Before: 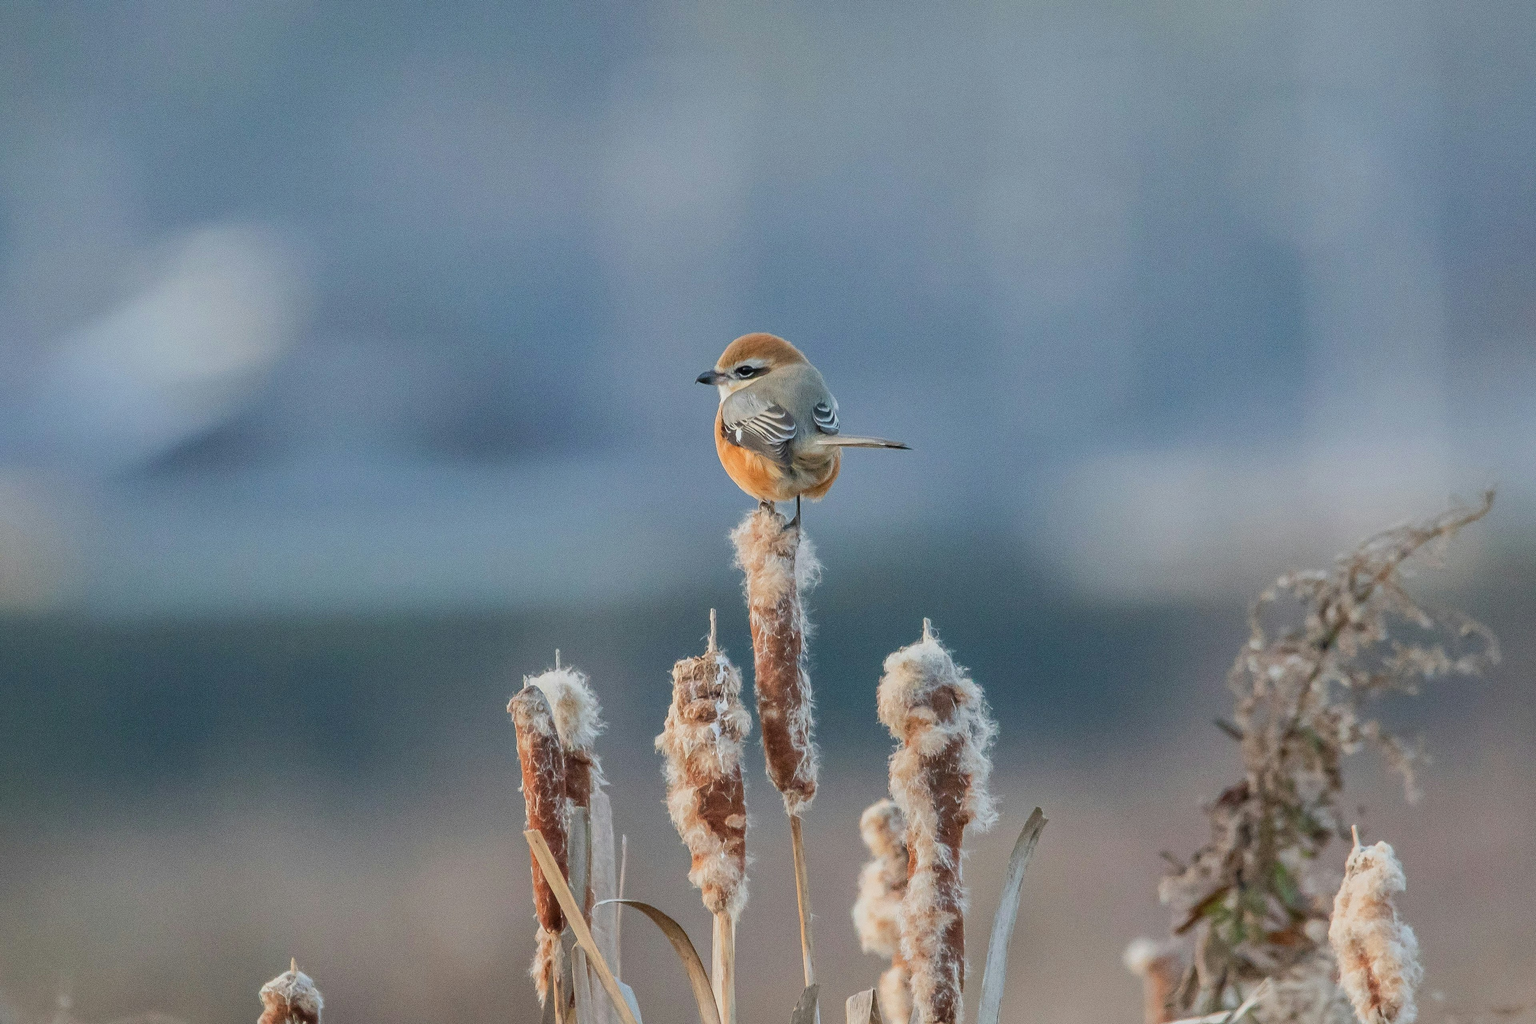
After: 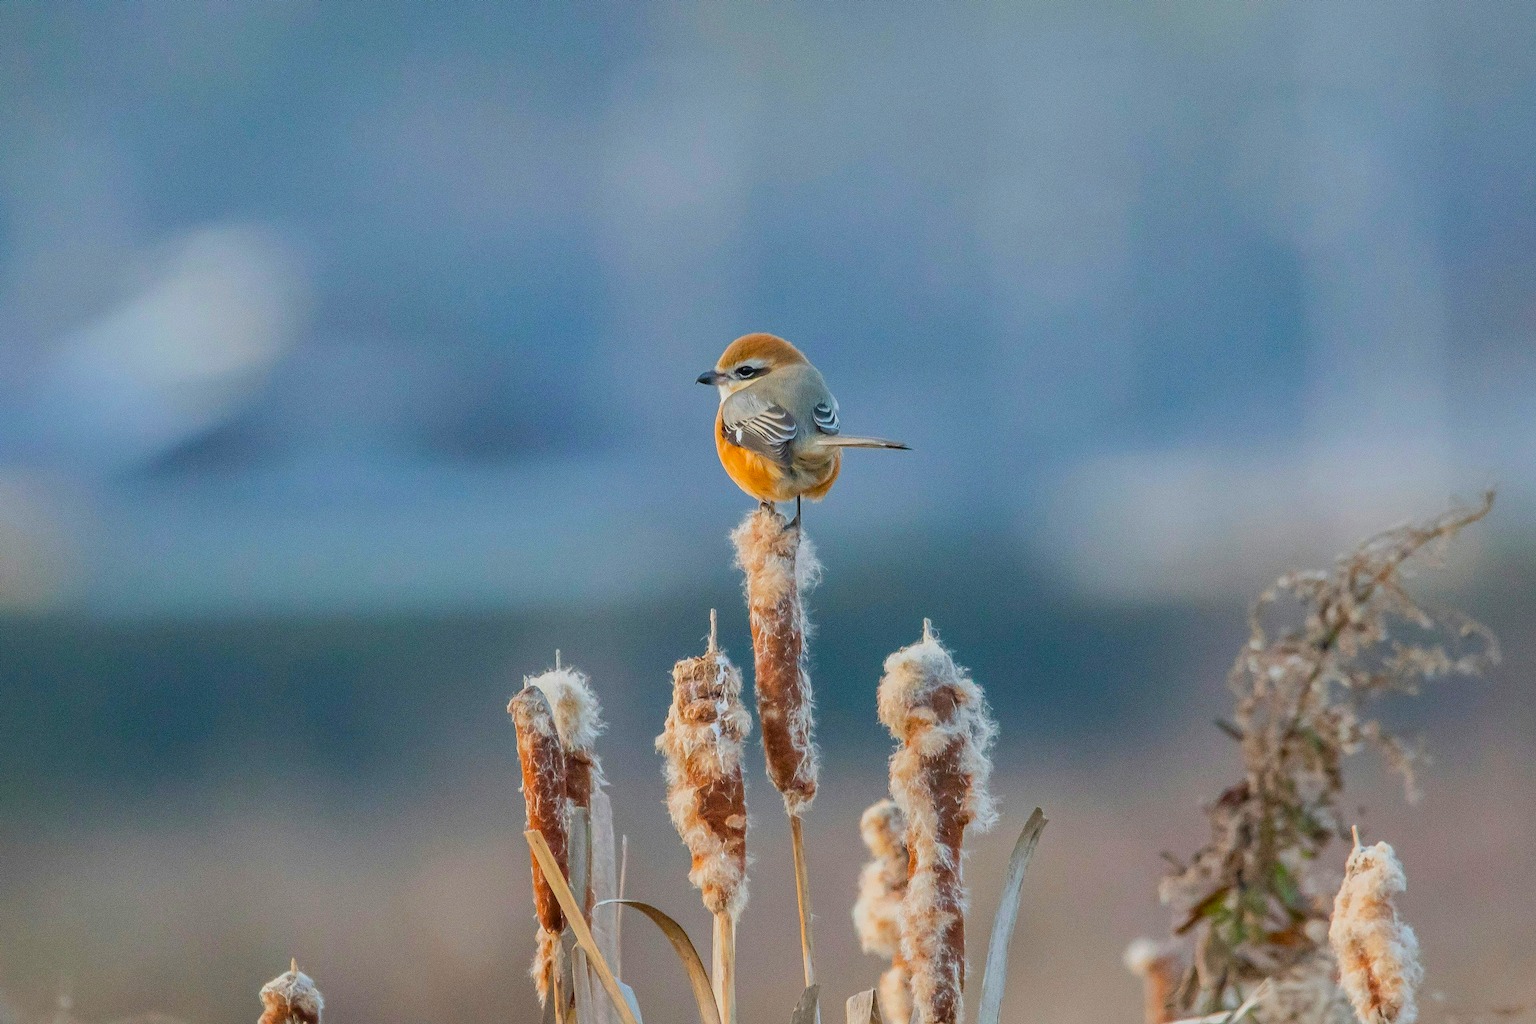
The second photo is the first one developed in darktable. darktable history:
color balance rgb: linear chroma grading › global chroma 15%, perceptual saturation grading › global saturation 30%
white balance: emerald 1
